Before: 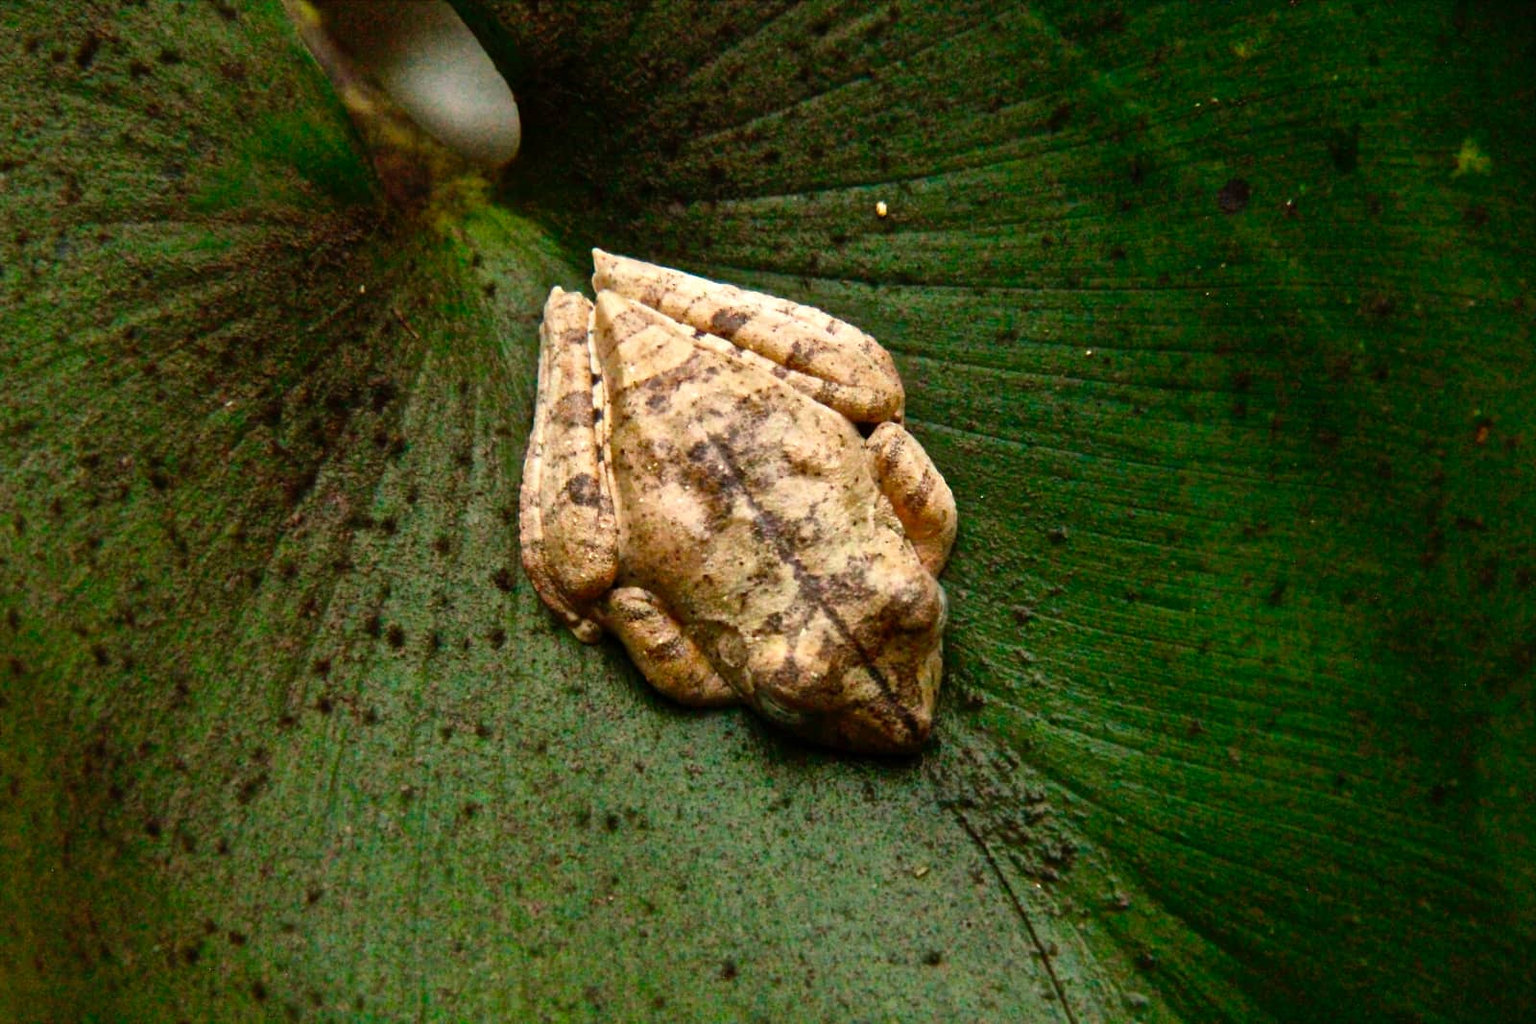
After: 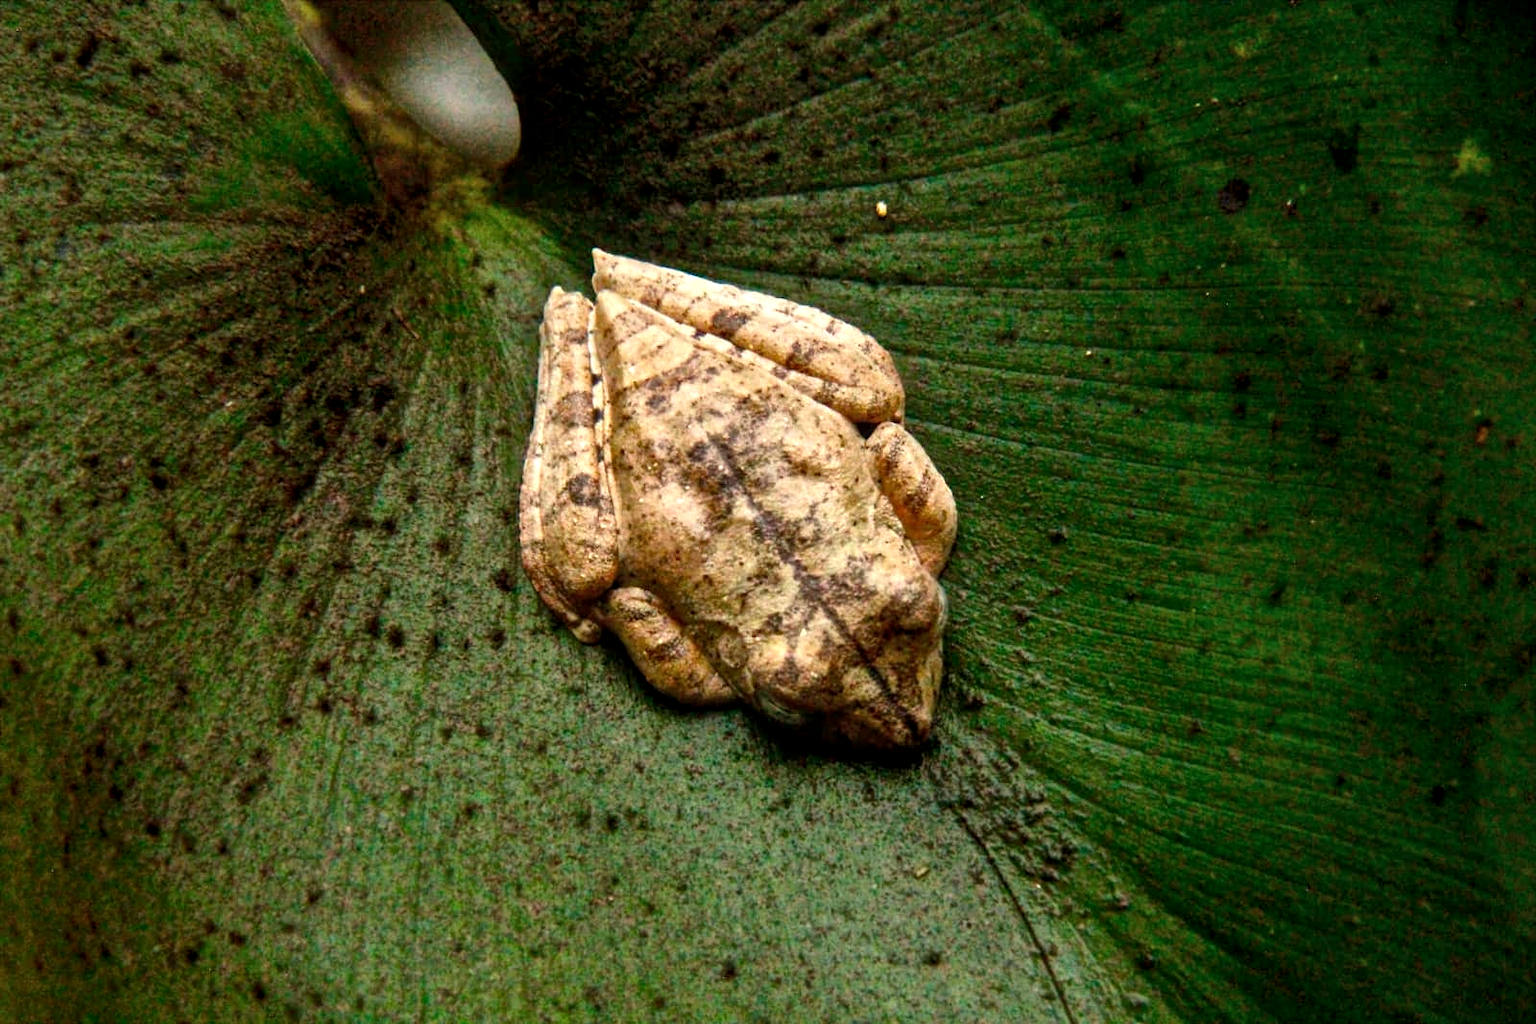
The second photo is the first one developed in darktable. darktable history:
local contrast: highlights 99%, shadows 86%, detail 160%, midtone range 0.2
tone equalizer: on, module defaults
